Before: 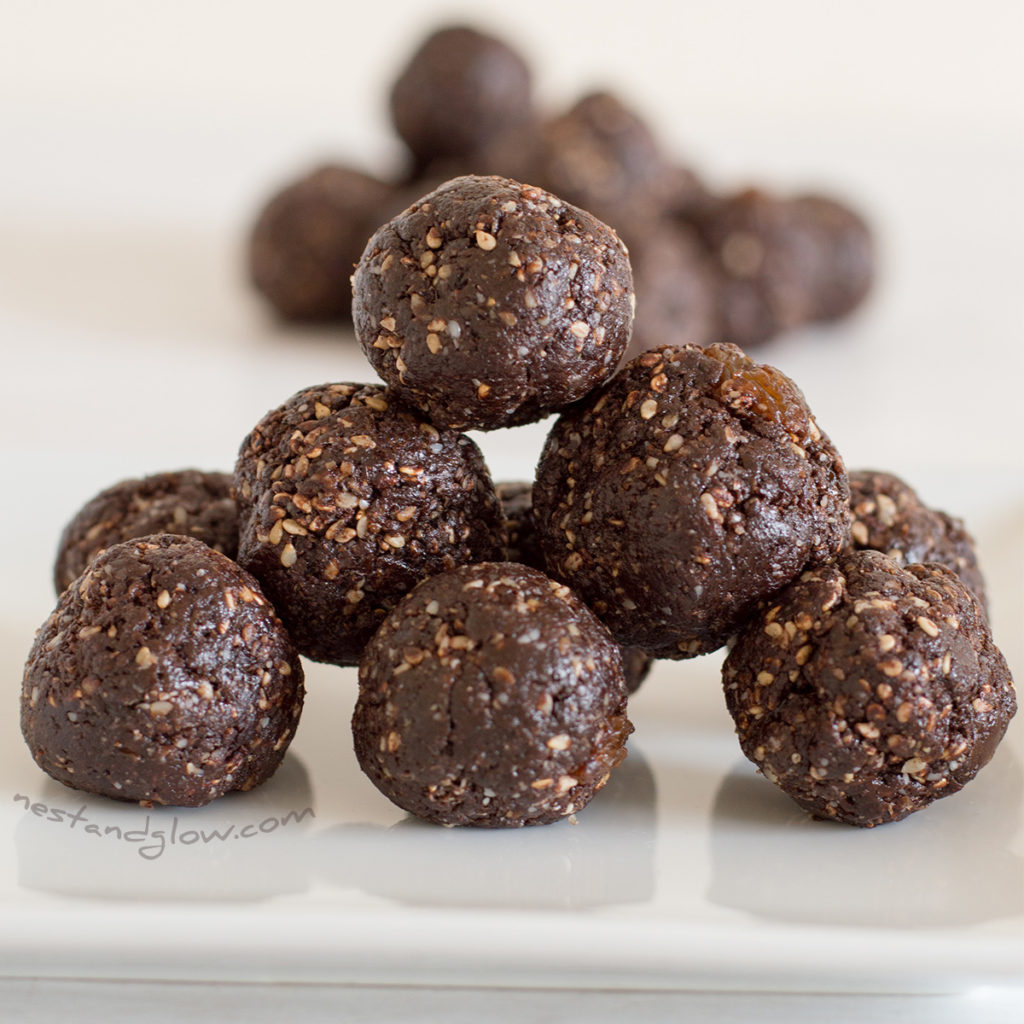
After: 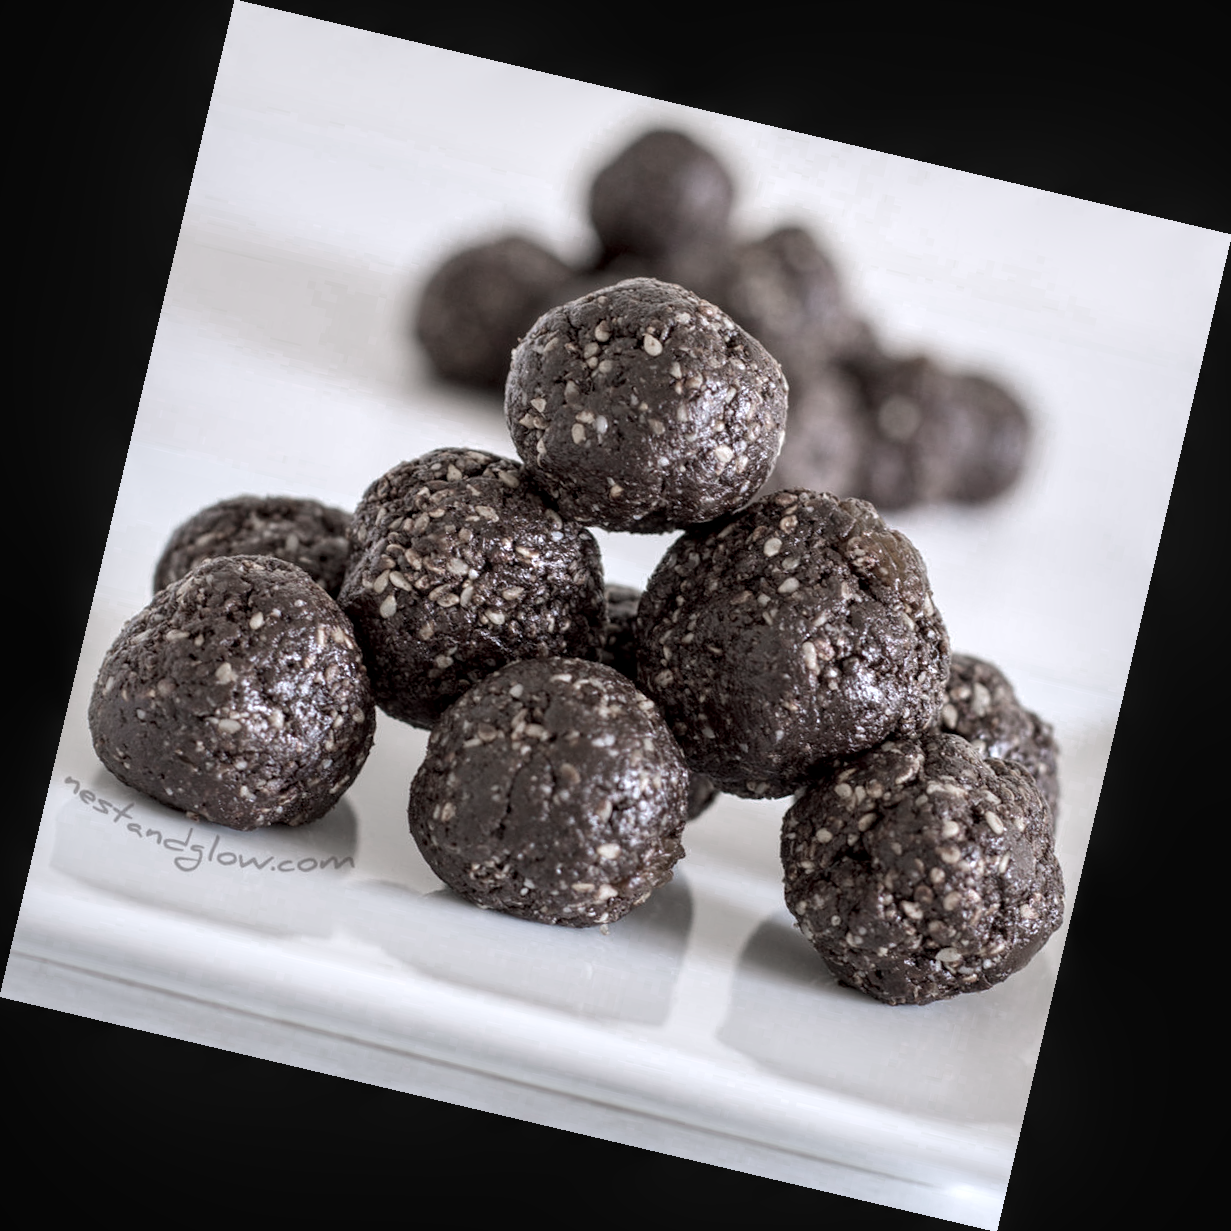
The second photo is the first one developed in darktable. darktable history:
color calibration: illuminant as shot in camera, x 0.358, y 0.373, temperature 4628.91 K
rotate and perspective: rotation 13.27°, automatic cropping off
color zones: curves: ch0 [(0, 0.613) (0.01, 0.613) (0.245, 0.448) (0.498, 0.529) (0.642, 0.665) (0.879, 0.777) (0.99, 0.613)]; ch1 [(0, 0.272) (0.219, 0.127) (0.724, 0.346)]
local contrast: detail 130%
